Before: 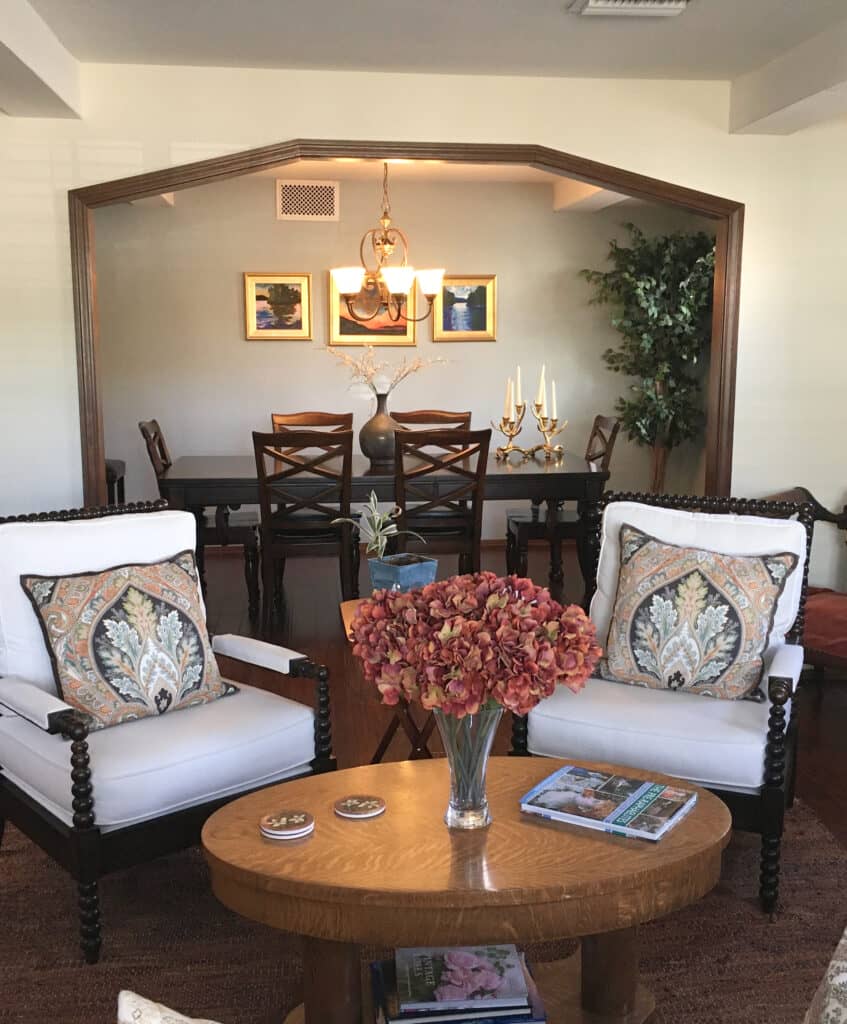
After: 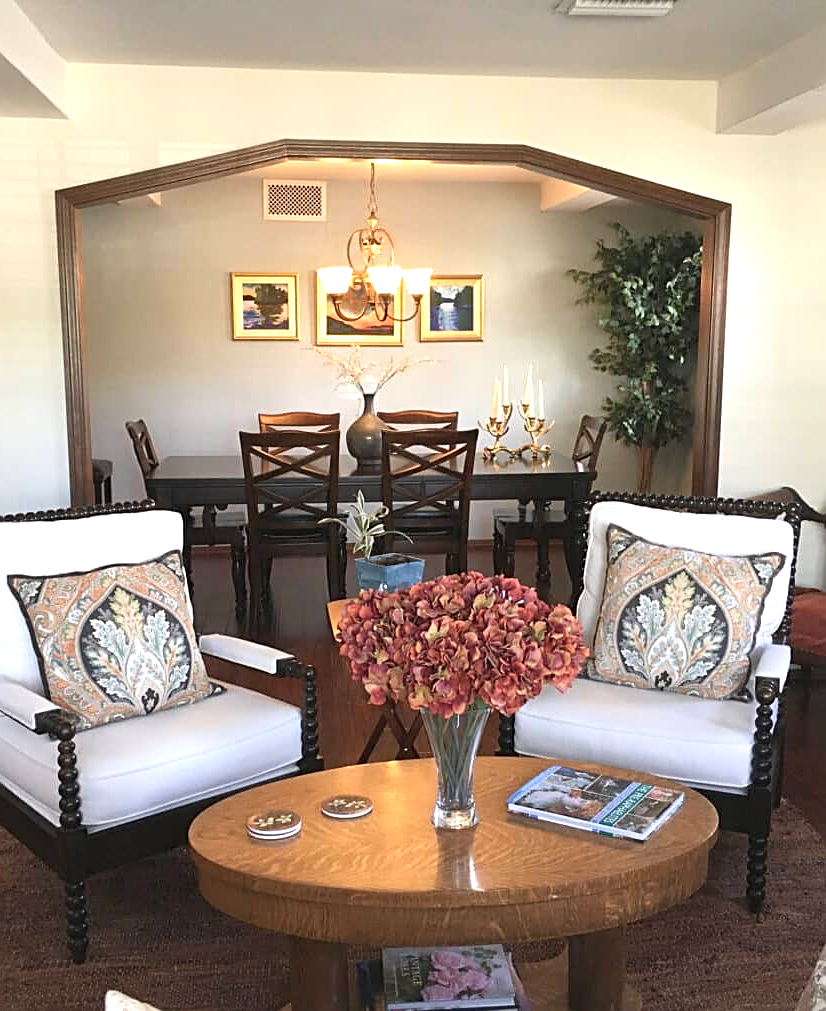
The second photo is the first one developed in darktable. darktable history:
sharpen: on, module defaults
exposure: black level correction 0, exposure 0.5 EV, compensate highlight preservation false
crop and rotate: left 1.685%, right 0.715%, bottom 1.221%
